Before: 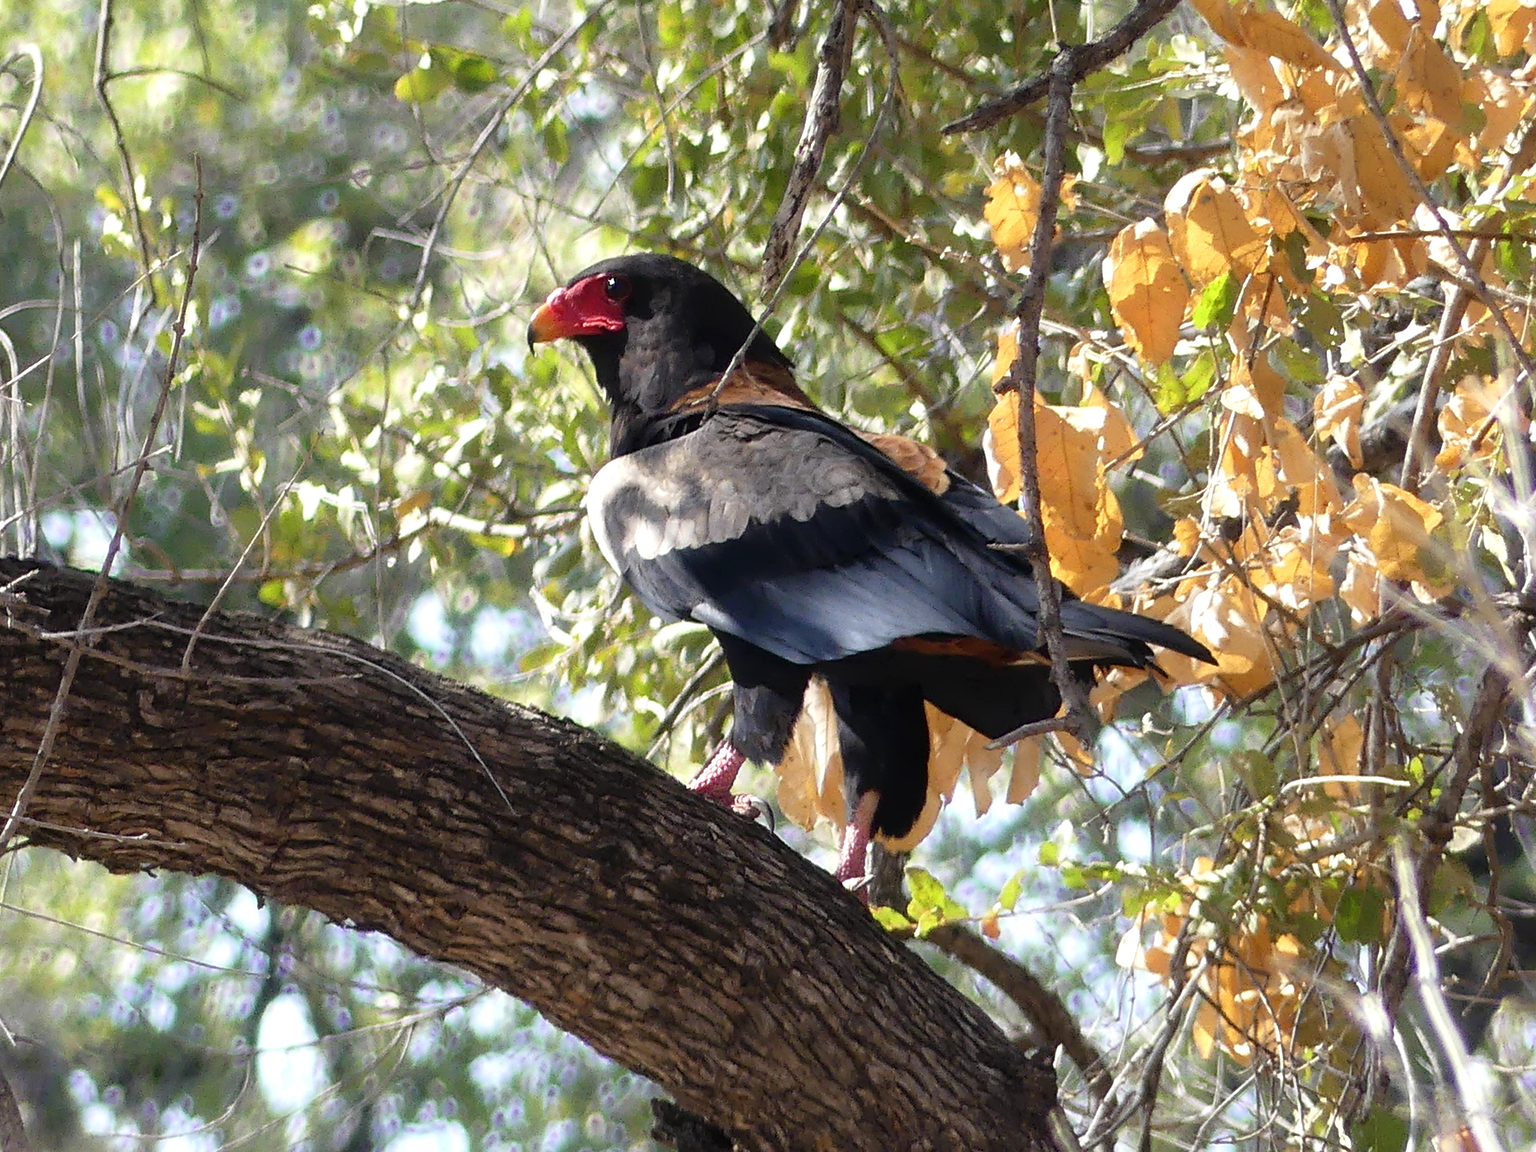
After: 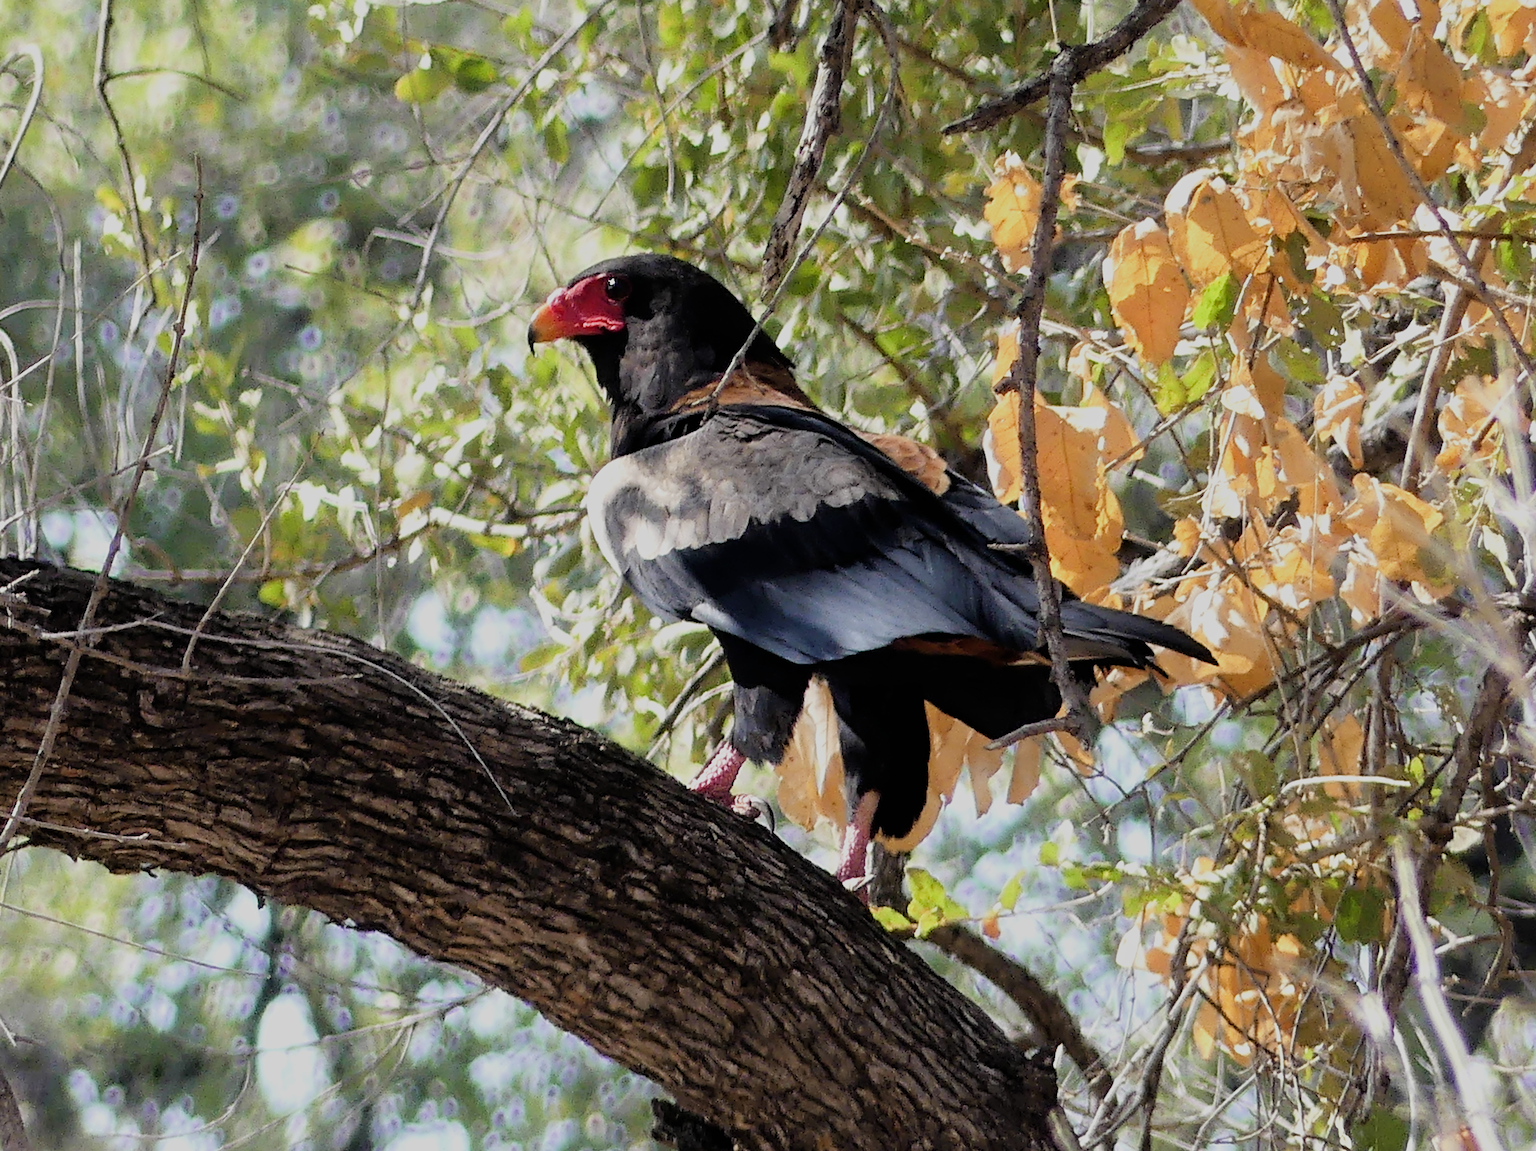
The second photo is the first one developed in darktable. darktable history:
tone equalizer: on, module defaults
filmic rgb: black relative exposure -7.32 EV, white relative exposure 5.09 EV, hardness 3.2
contrast equalizer: y [[0.5, 0.504, 0.515, 0.527, 0.535, 0.534], [0.5 ×6], [0.491, 0.387, 0.179, 0.068, 0.068, 0.068], [0 ×5, 0.023], [0 ×6]]
exposure: exposure 0 EV, compensate highlight preservation false
